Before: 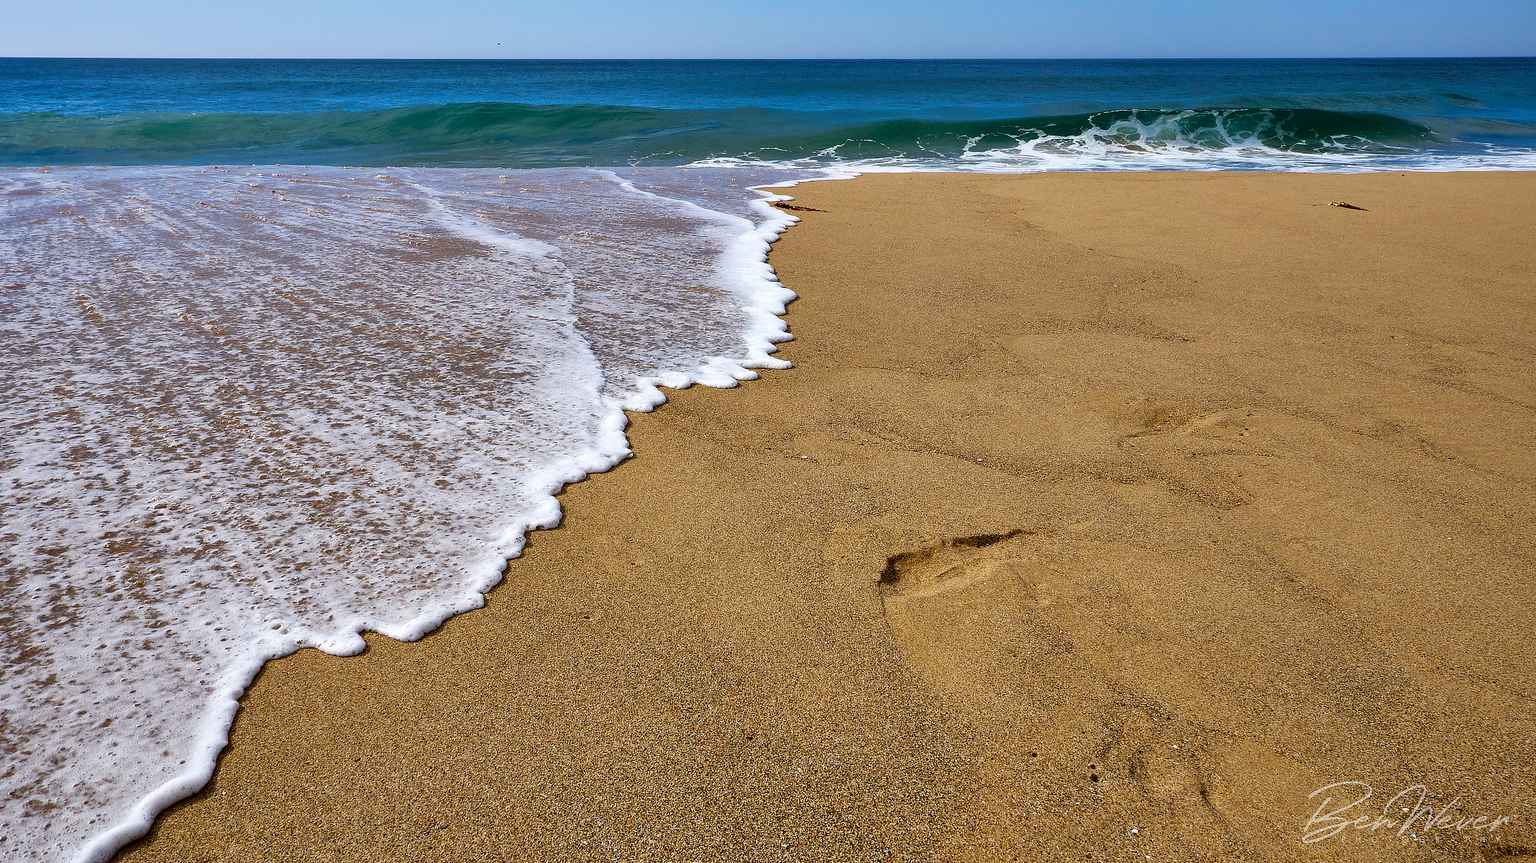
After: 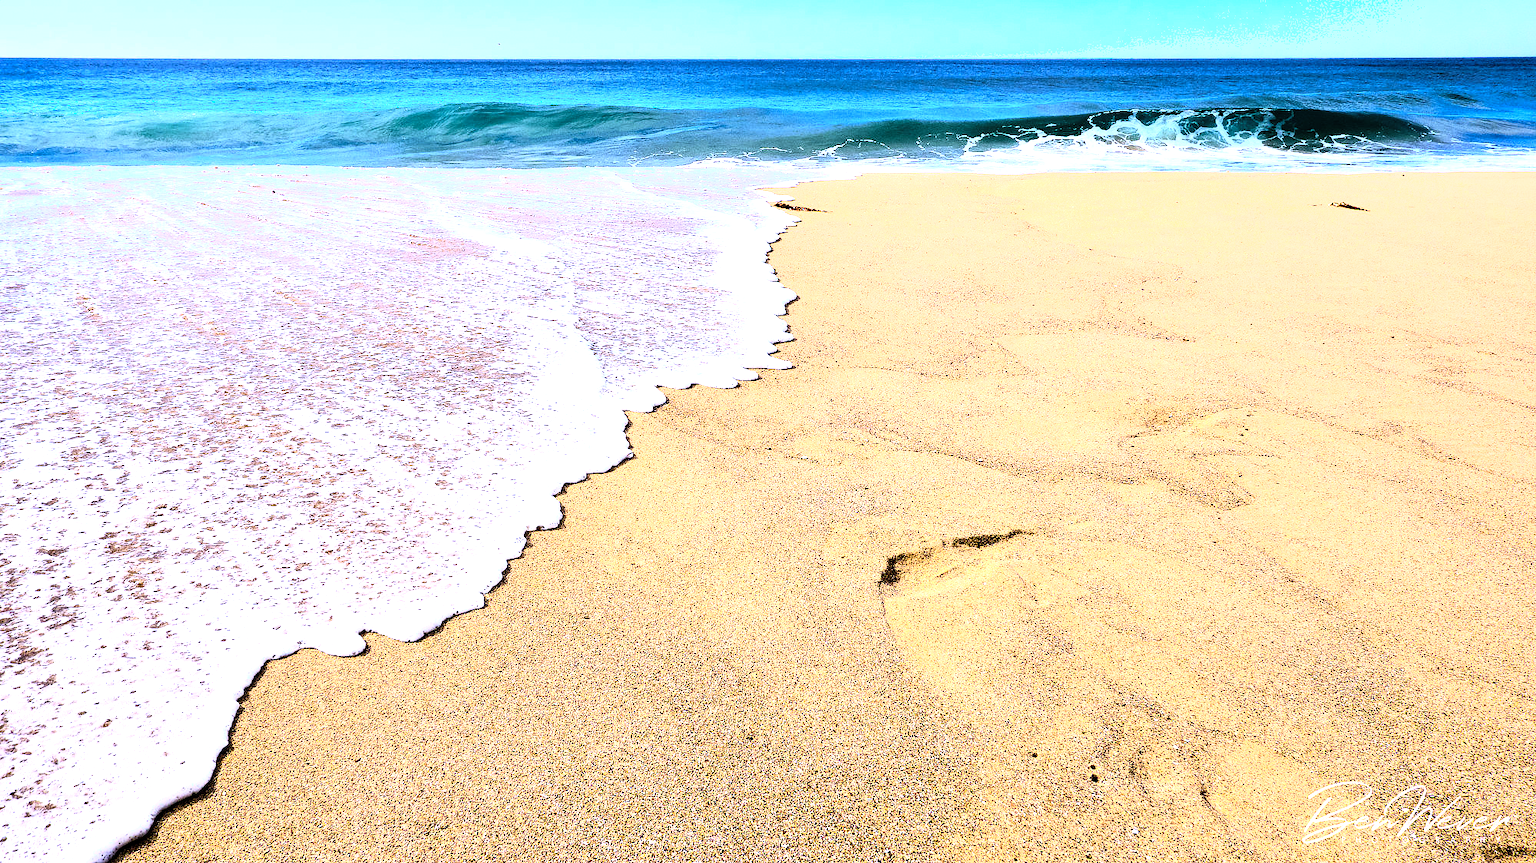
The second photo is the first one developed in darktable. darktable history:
color calibration: output R [1.063, -0.012, -0.003, 0], output B [-0.079, 0.047, 1, 0], illuminant custom, x 0.389, y 0.387, temperature 3838.64 K
exposure: black level correction -0.002, exposure 0.54 EV, compensate highlight preservation false
levels: levels [0.016, 0.484, 0.953]
shadows and highlights: shadows 0, highlights 40
rgb curve: curves: ch0 [(0, 0) (0.21, 0.15) (0.24, 0.21) (0.5, 0.75) (0.75, 0.96) (0.89, 0.99) (1, 1)]; ch1 [(0, 0.02) (0.21, 0.13) (0.25, 0.2) (0.5, 0.67) (0.75, 0.9) (0.89, 0.97) (1, 1)]; ch2 [(0, 0.02) (0.21, 0.13) (0.25, 0.2) (0.5, 0.67) (0.75, 0.9) (0.89, 0.97) (1, 1)], compensate middle gray true
